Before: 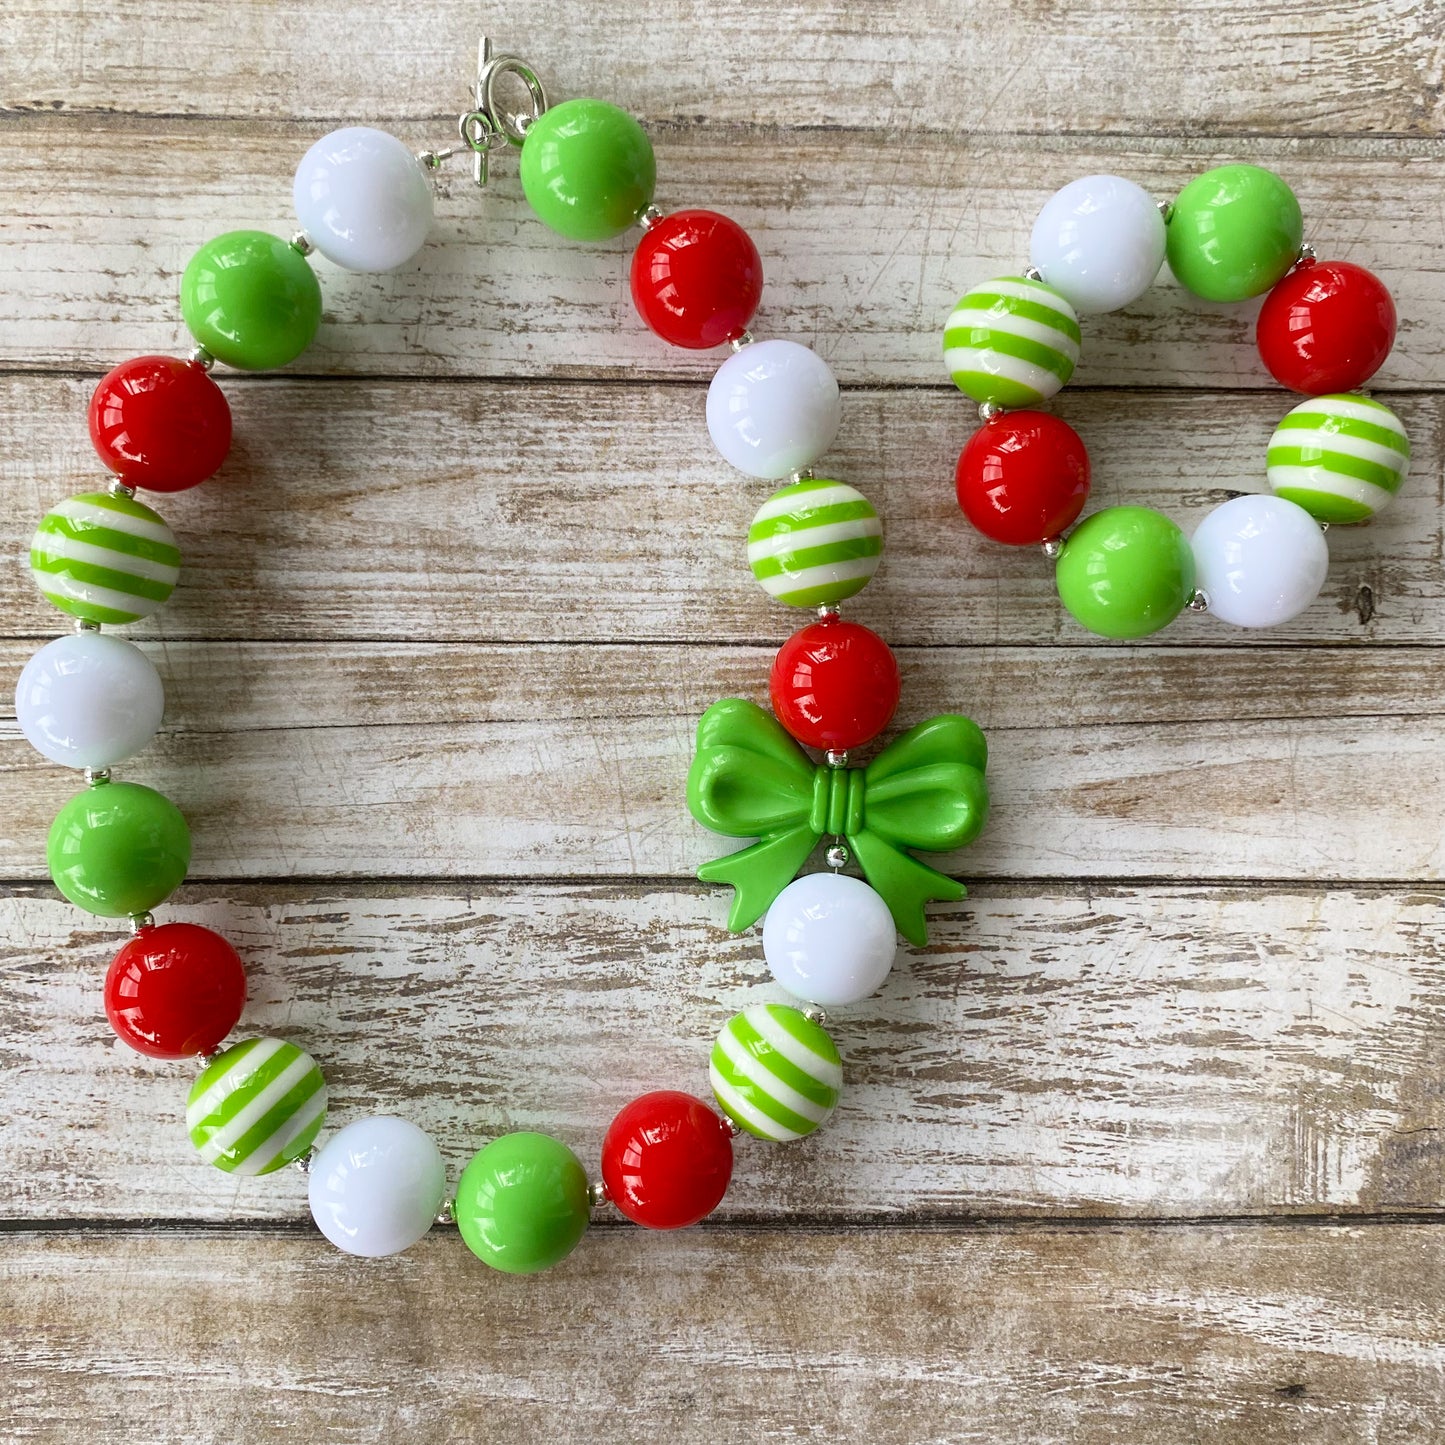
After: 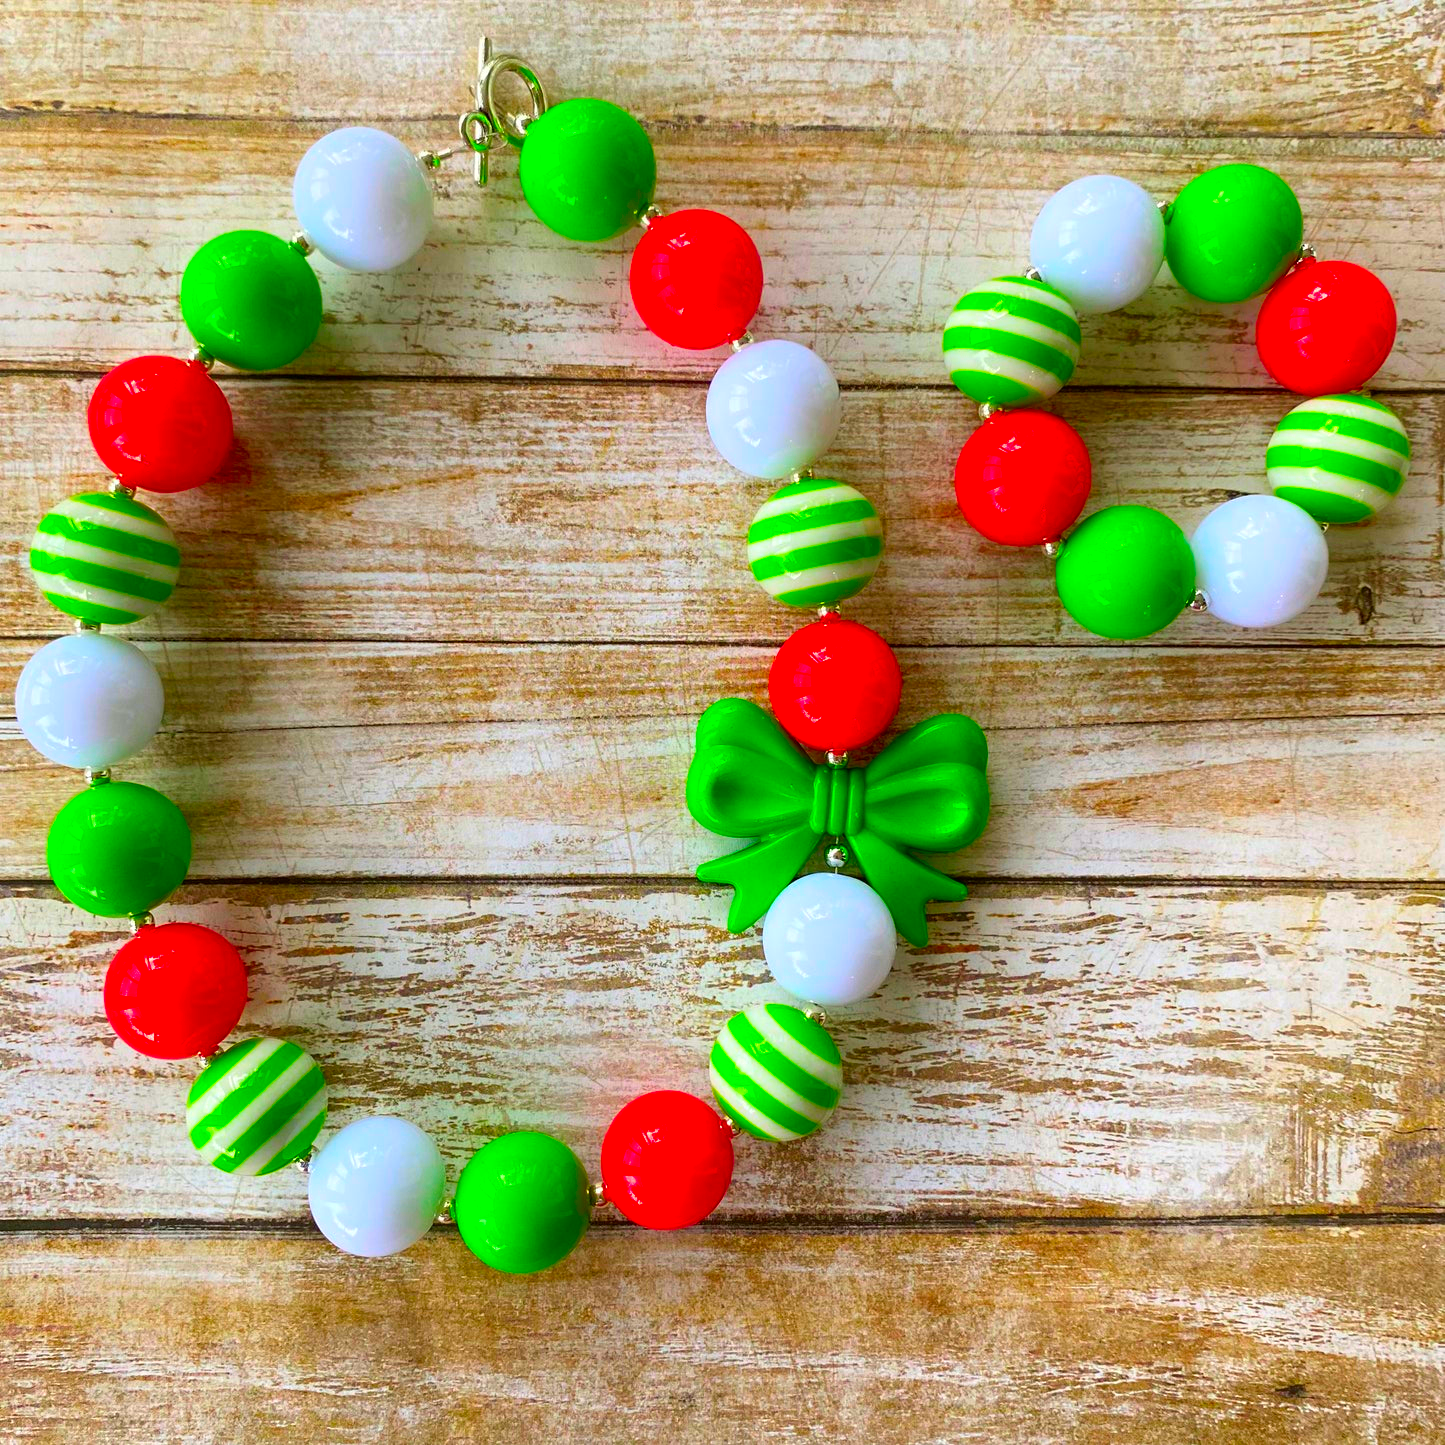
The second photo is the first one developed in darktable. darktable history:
color correction: highlights b* 0.056, saturation 2.95
